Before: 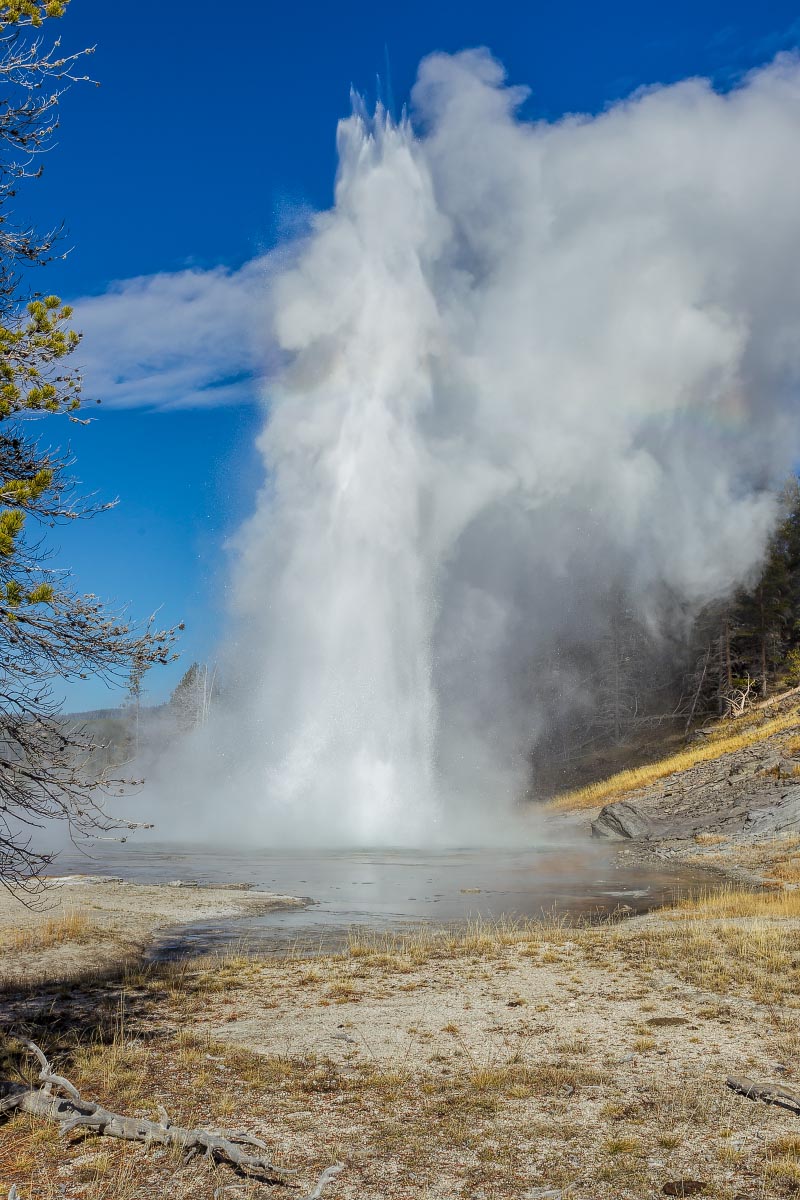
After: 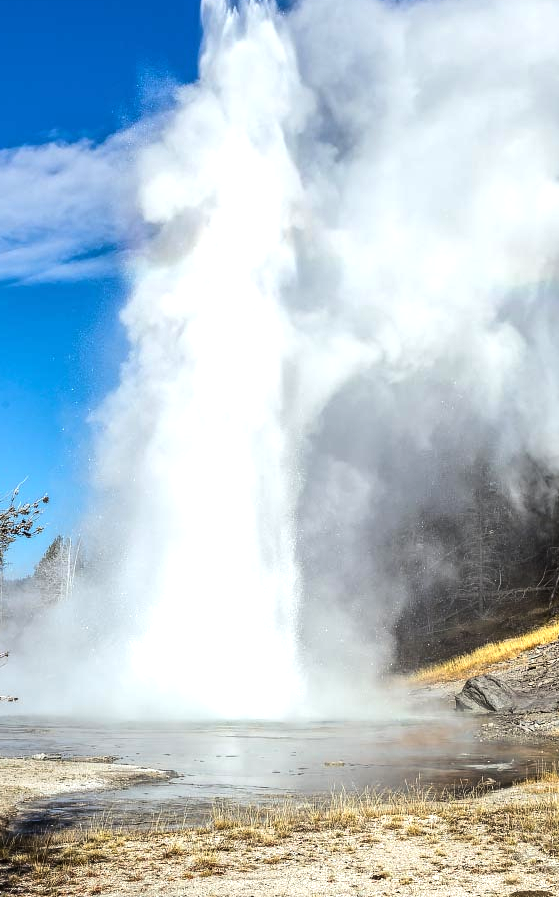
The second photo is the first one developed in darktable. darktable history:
tone equalizer: -8 EV -1.08 EV, -7 EV -1.01 EV, -6 EV -0.867 EV, -5 EV -0.578 EV, -3 EV 0.578 EV, -2 EV 0.867 EV, -1 EV 1.01 EV, +0 EV 1.08 EV, edges refinement/feathering 500, mask exposure compensation -1.57 EV, preserve details no
crop and rotate: left 17.046%, top 10.659%, right 12.989%, bottom 14.553%
